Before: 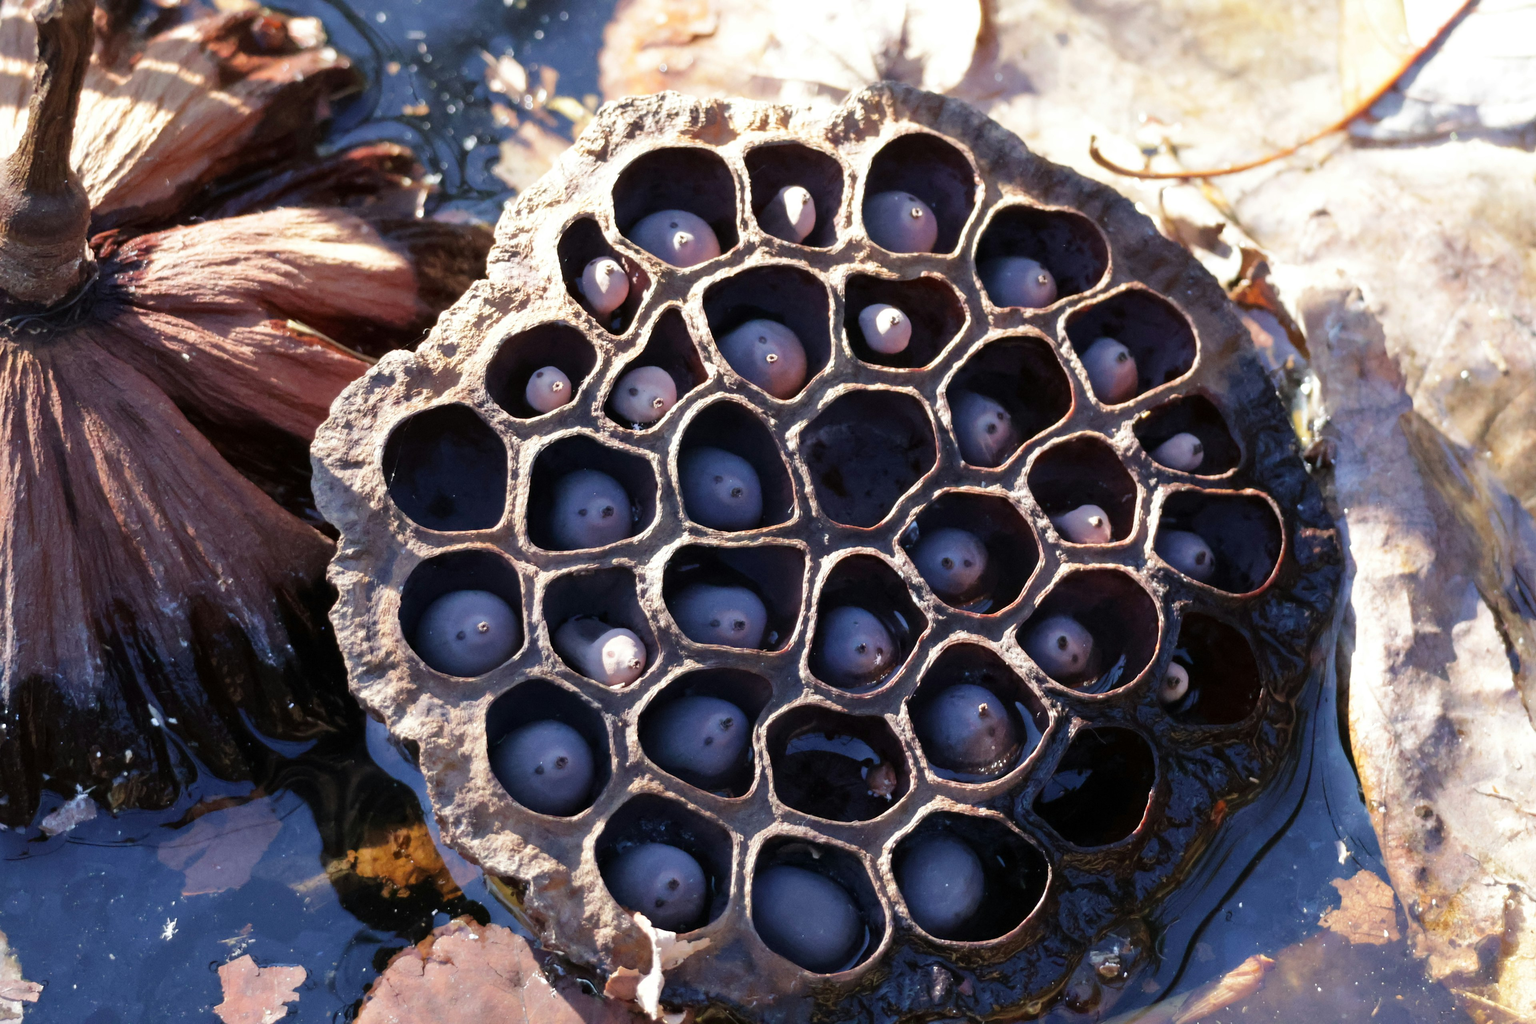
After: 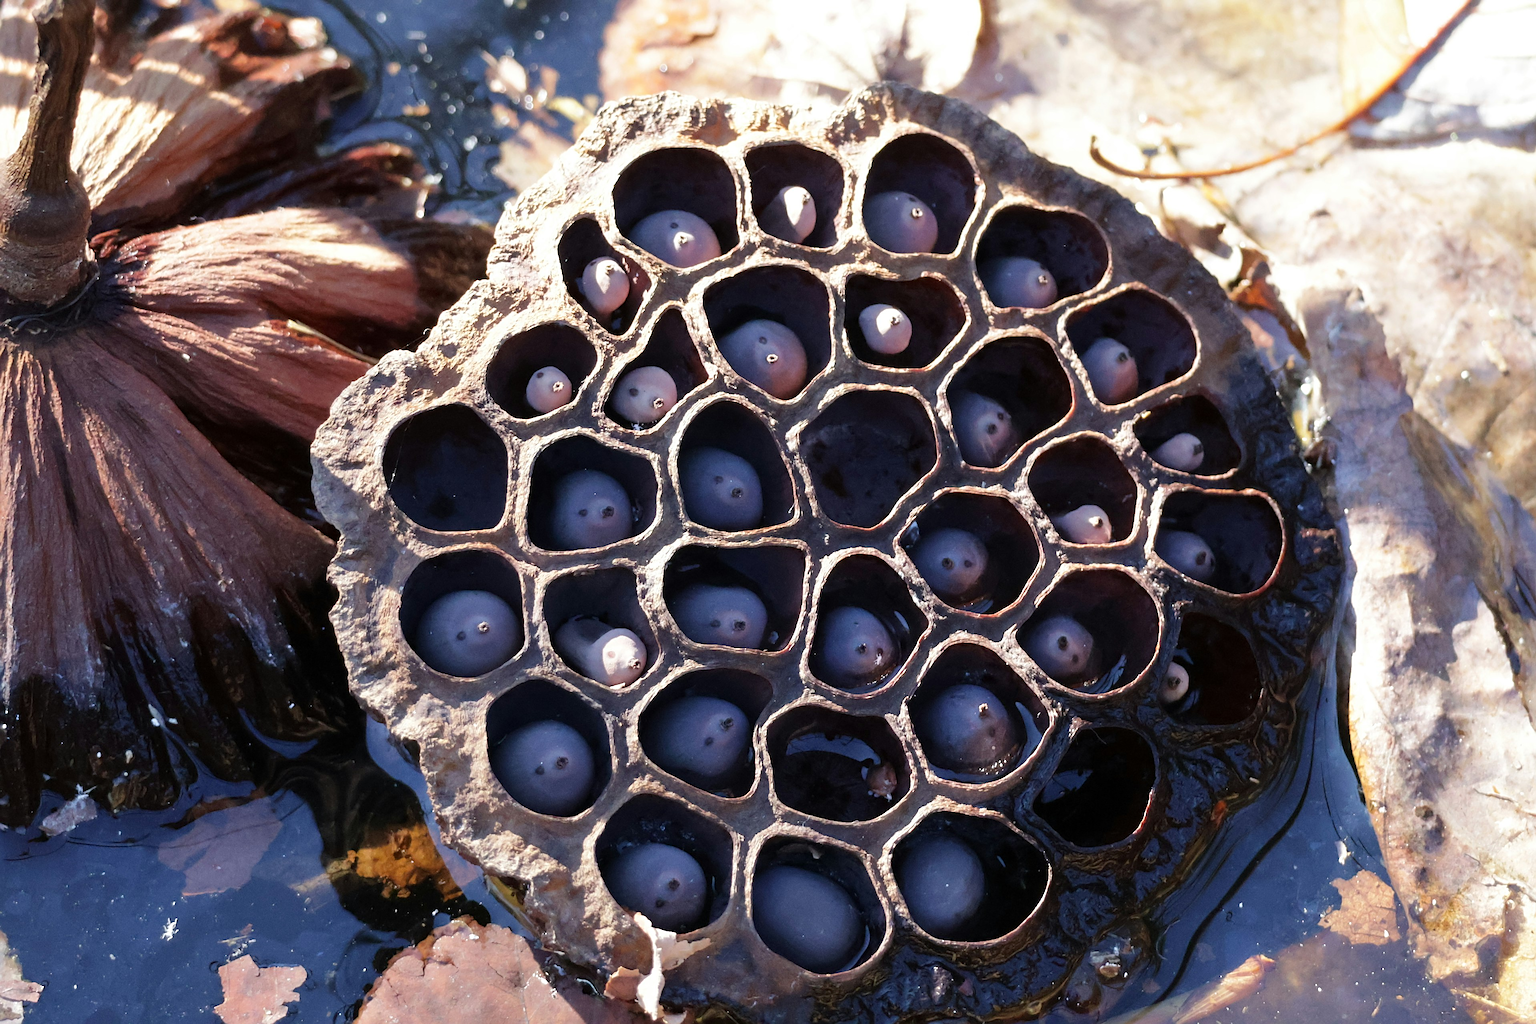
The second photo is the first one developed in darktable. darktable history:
sharpen: radius 2.735
